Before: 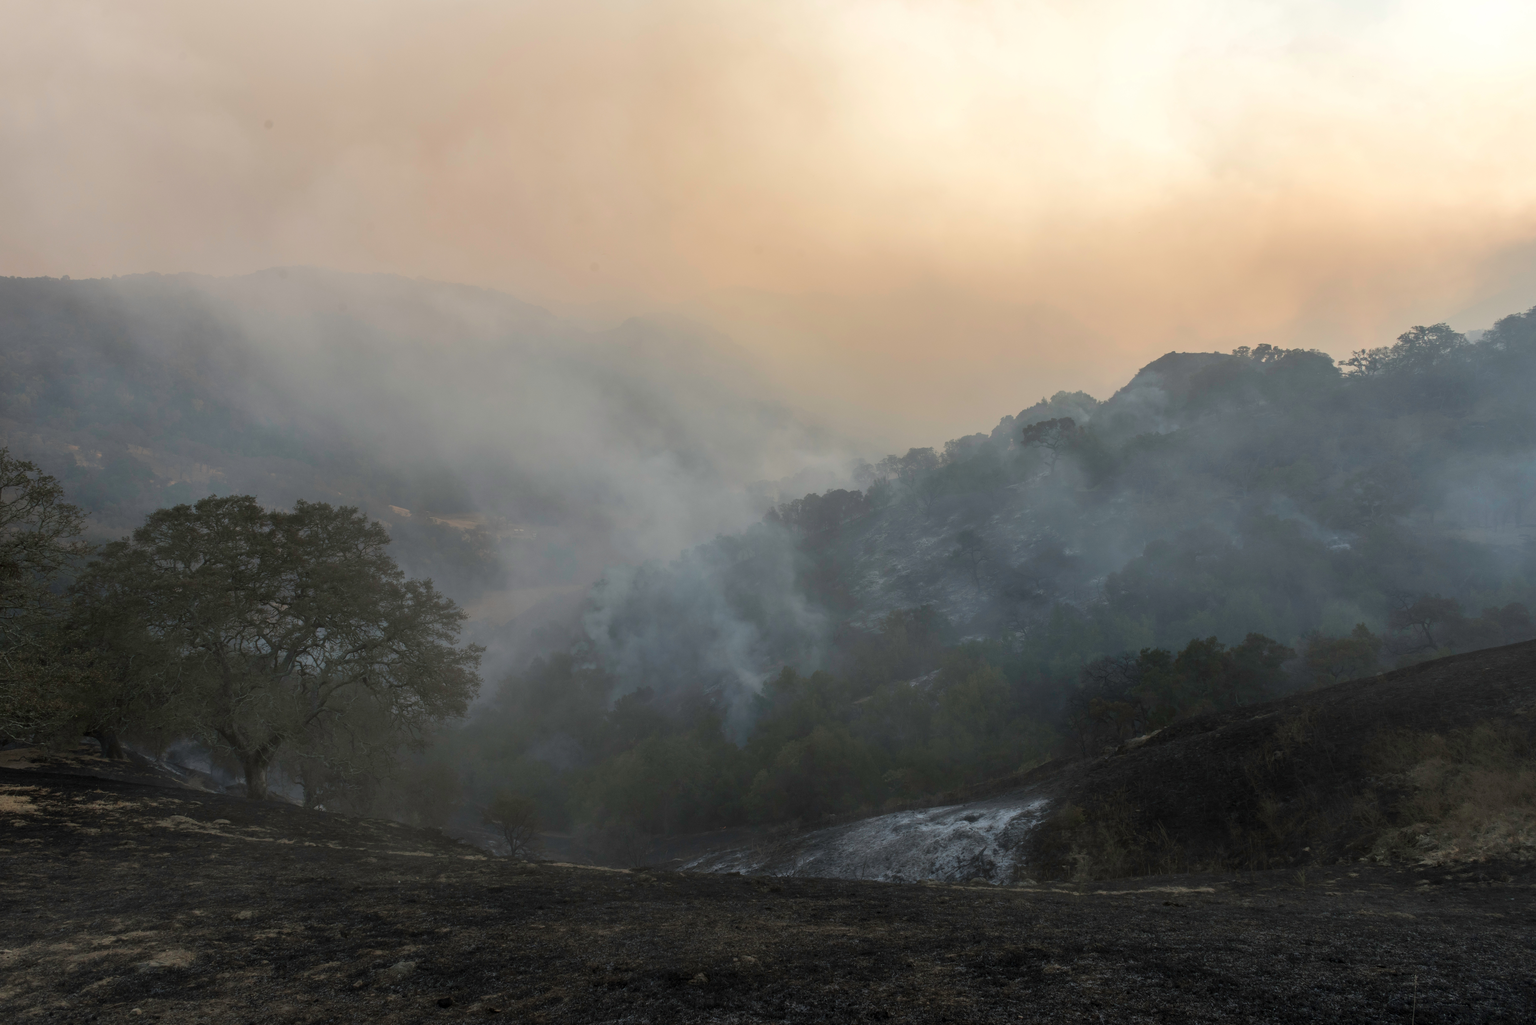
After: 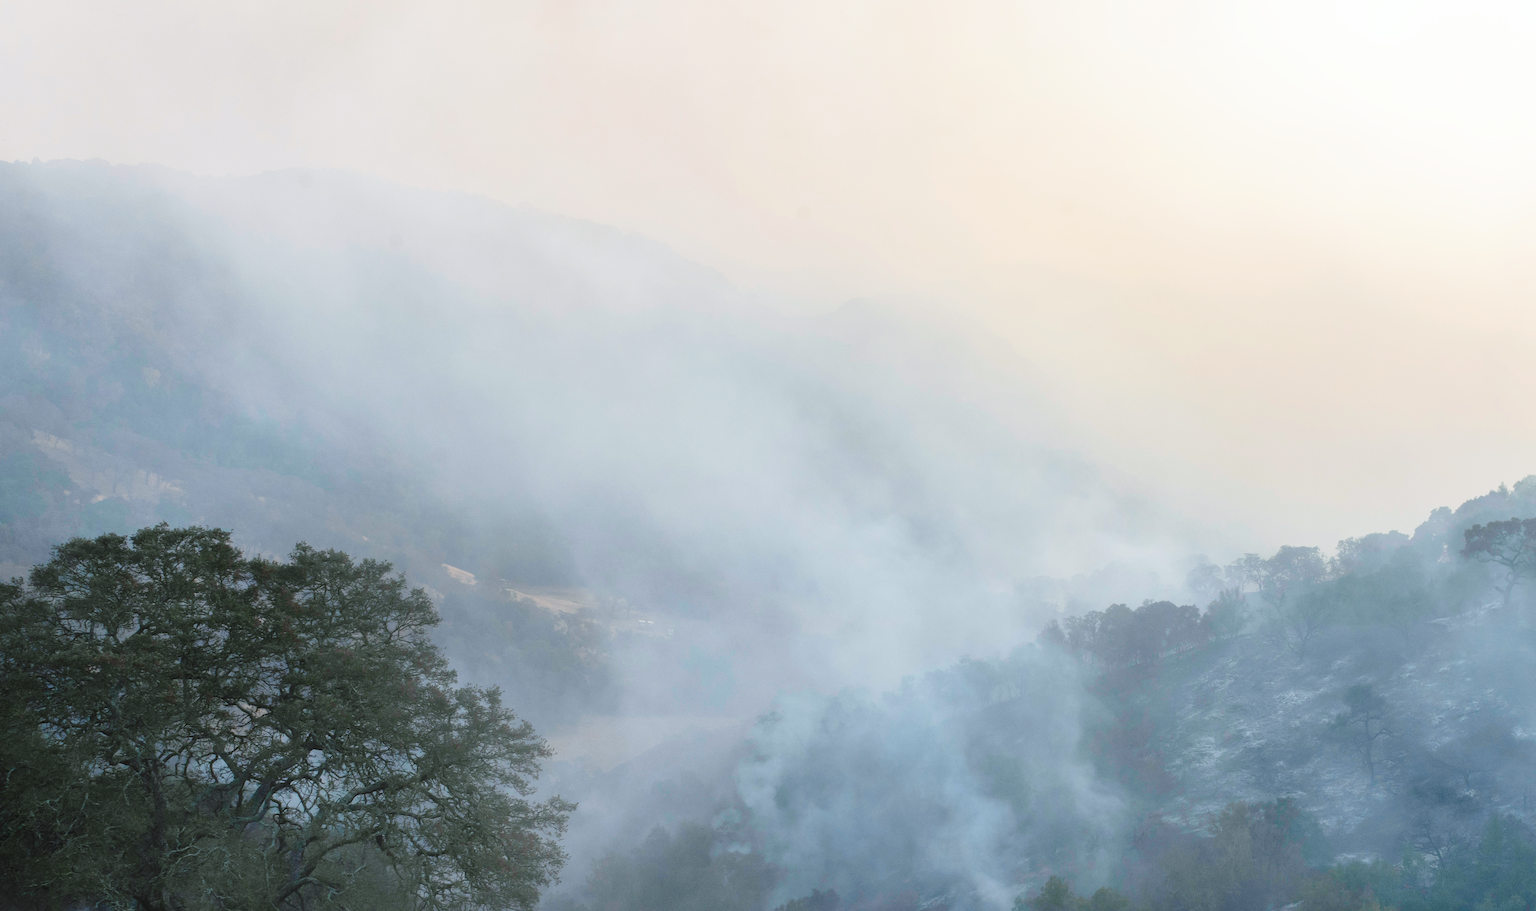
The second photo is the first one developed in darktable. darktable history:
crop and rotate: angle -4.99°, left 2.122%, top 6.945%, right 27.566%, bottom 30.519%
base curve: curves: ch0 [(0, 0) (0.028, 0.03) (0.105, 0.232) (0.387, 0.748) (0.754, 0.968) (1, 1)], fusion 1, exposure shift 0.576, preserve colors none
exposure: exposure -0.242 EV, compensate highlight preservation false
color calibration: illuminant custom, x 0.368, y 0.373, temperature 4330.32 K
